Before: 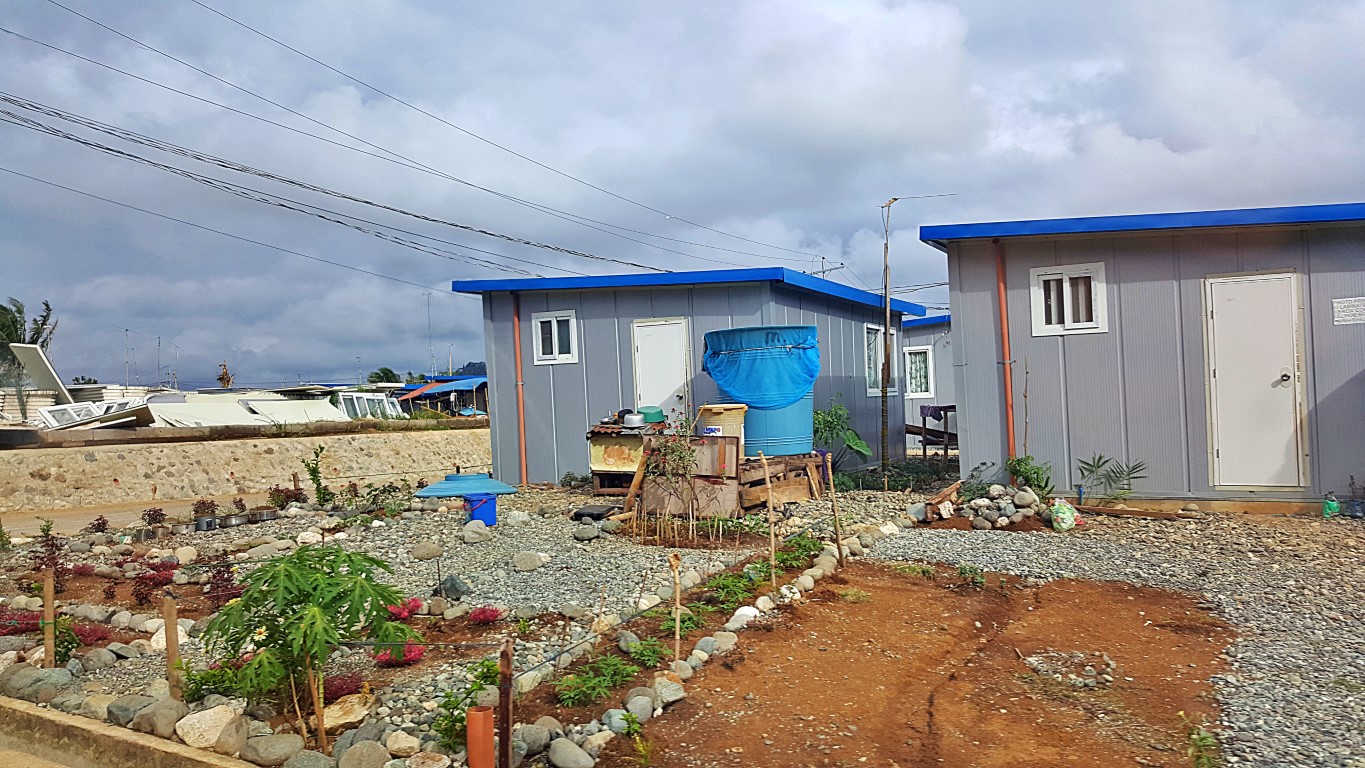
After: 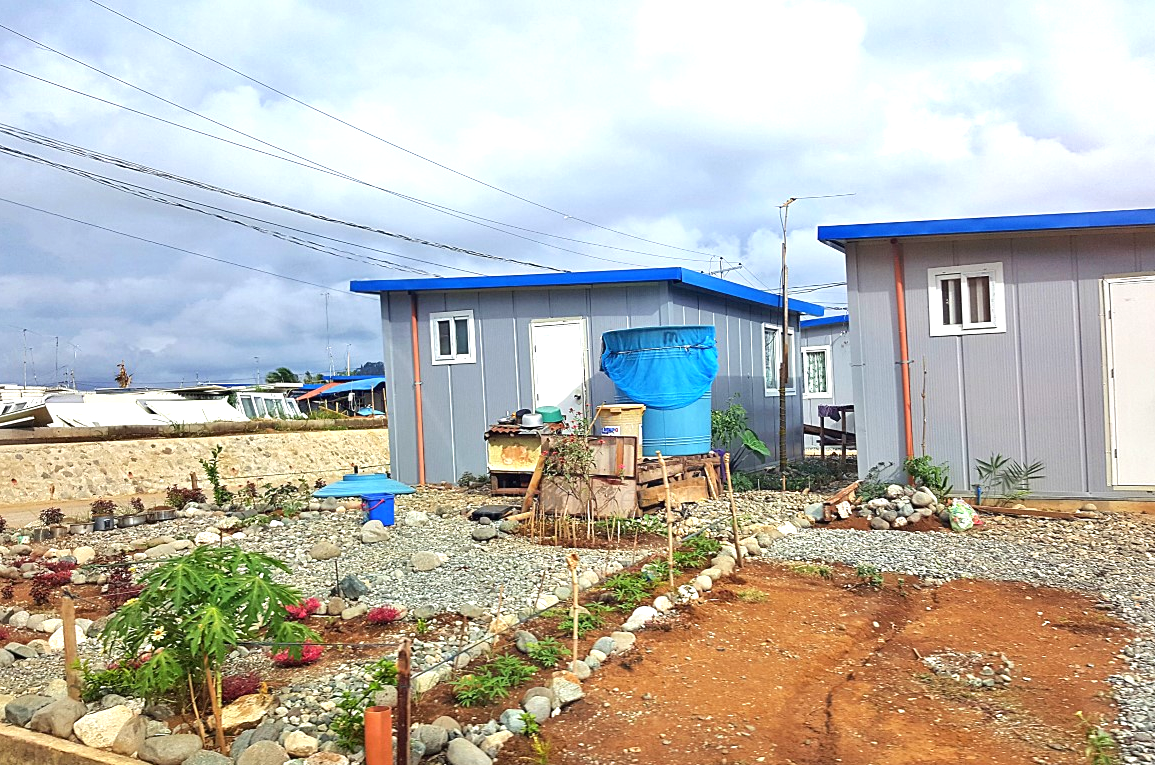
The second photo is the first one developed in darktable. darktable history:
crop: left 7.479%, right 7.86%
exposure: black level correction 0, exposure 0.691 EV, compensate highlight preservation false
tone equalizer: edges refinement/feathering 500, mask exposure compensation -1.57 EV, preserve details no
